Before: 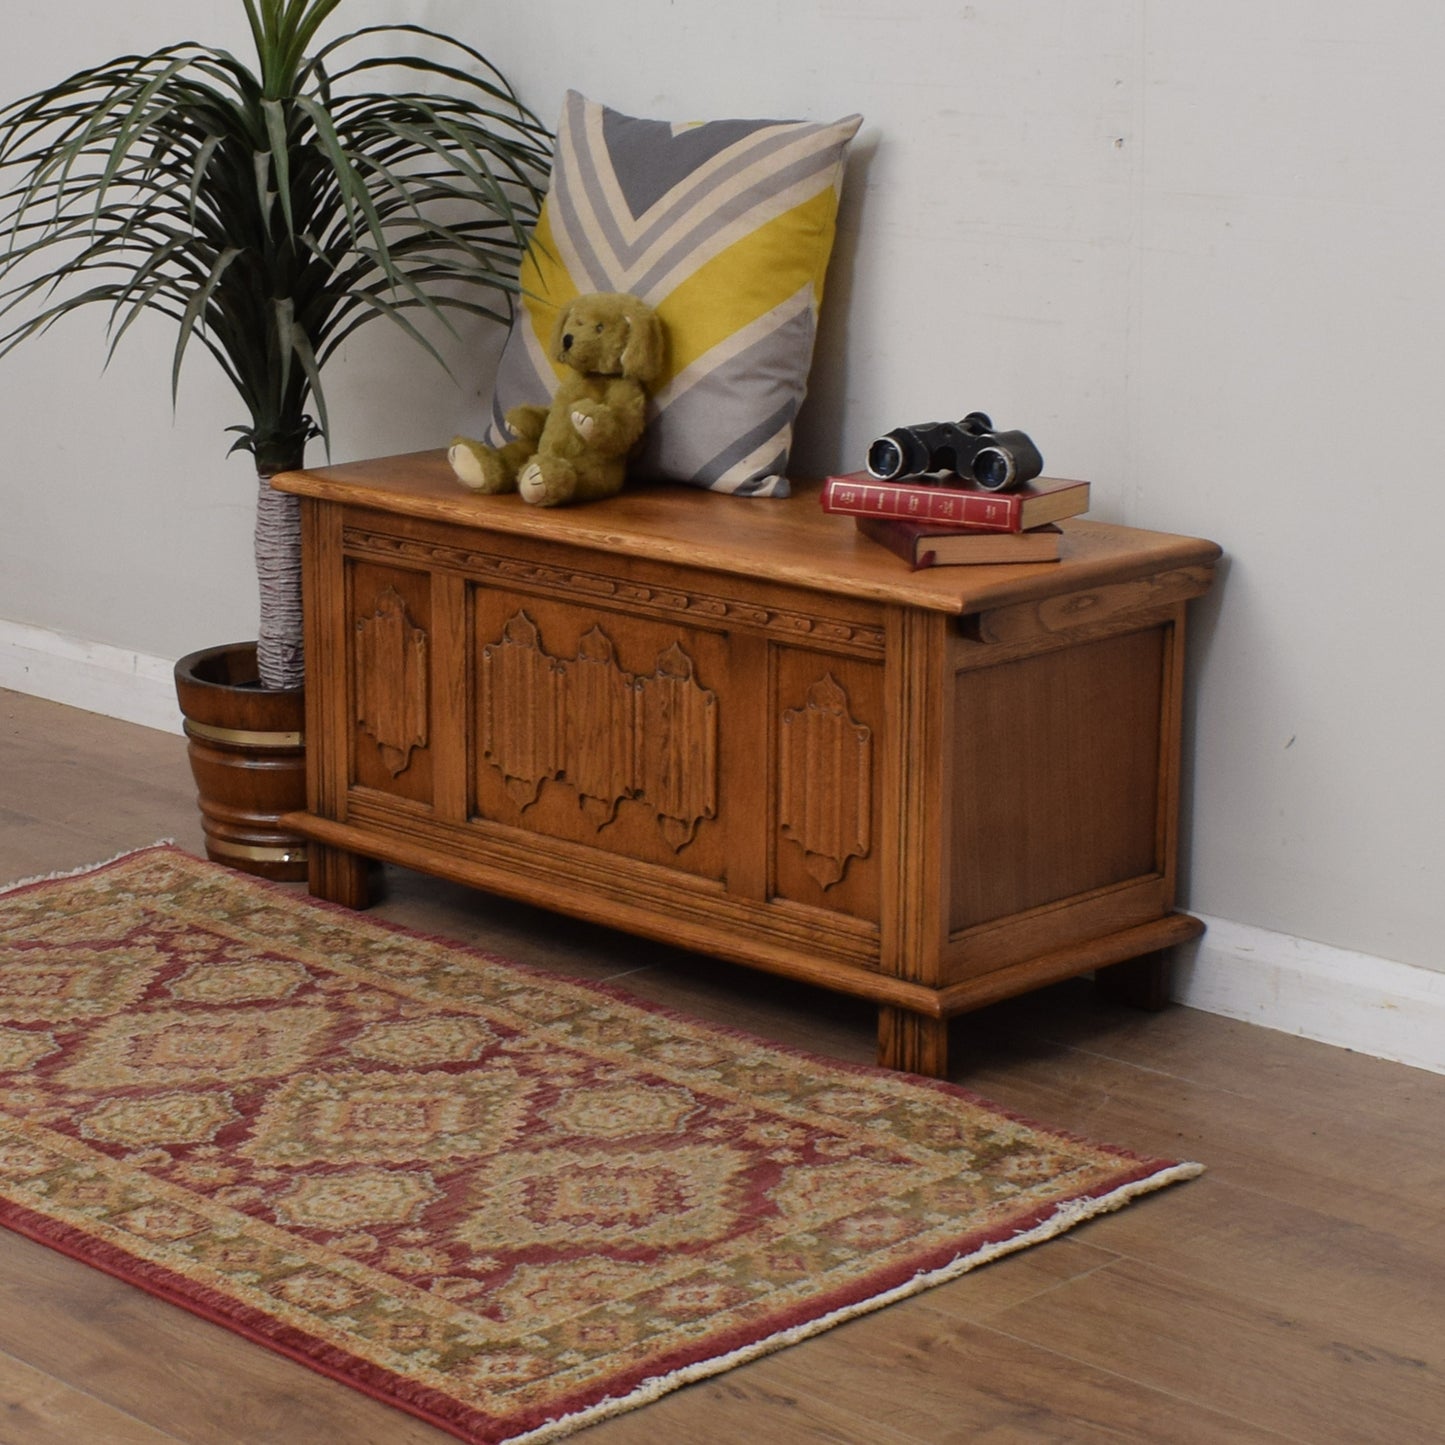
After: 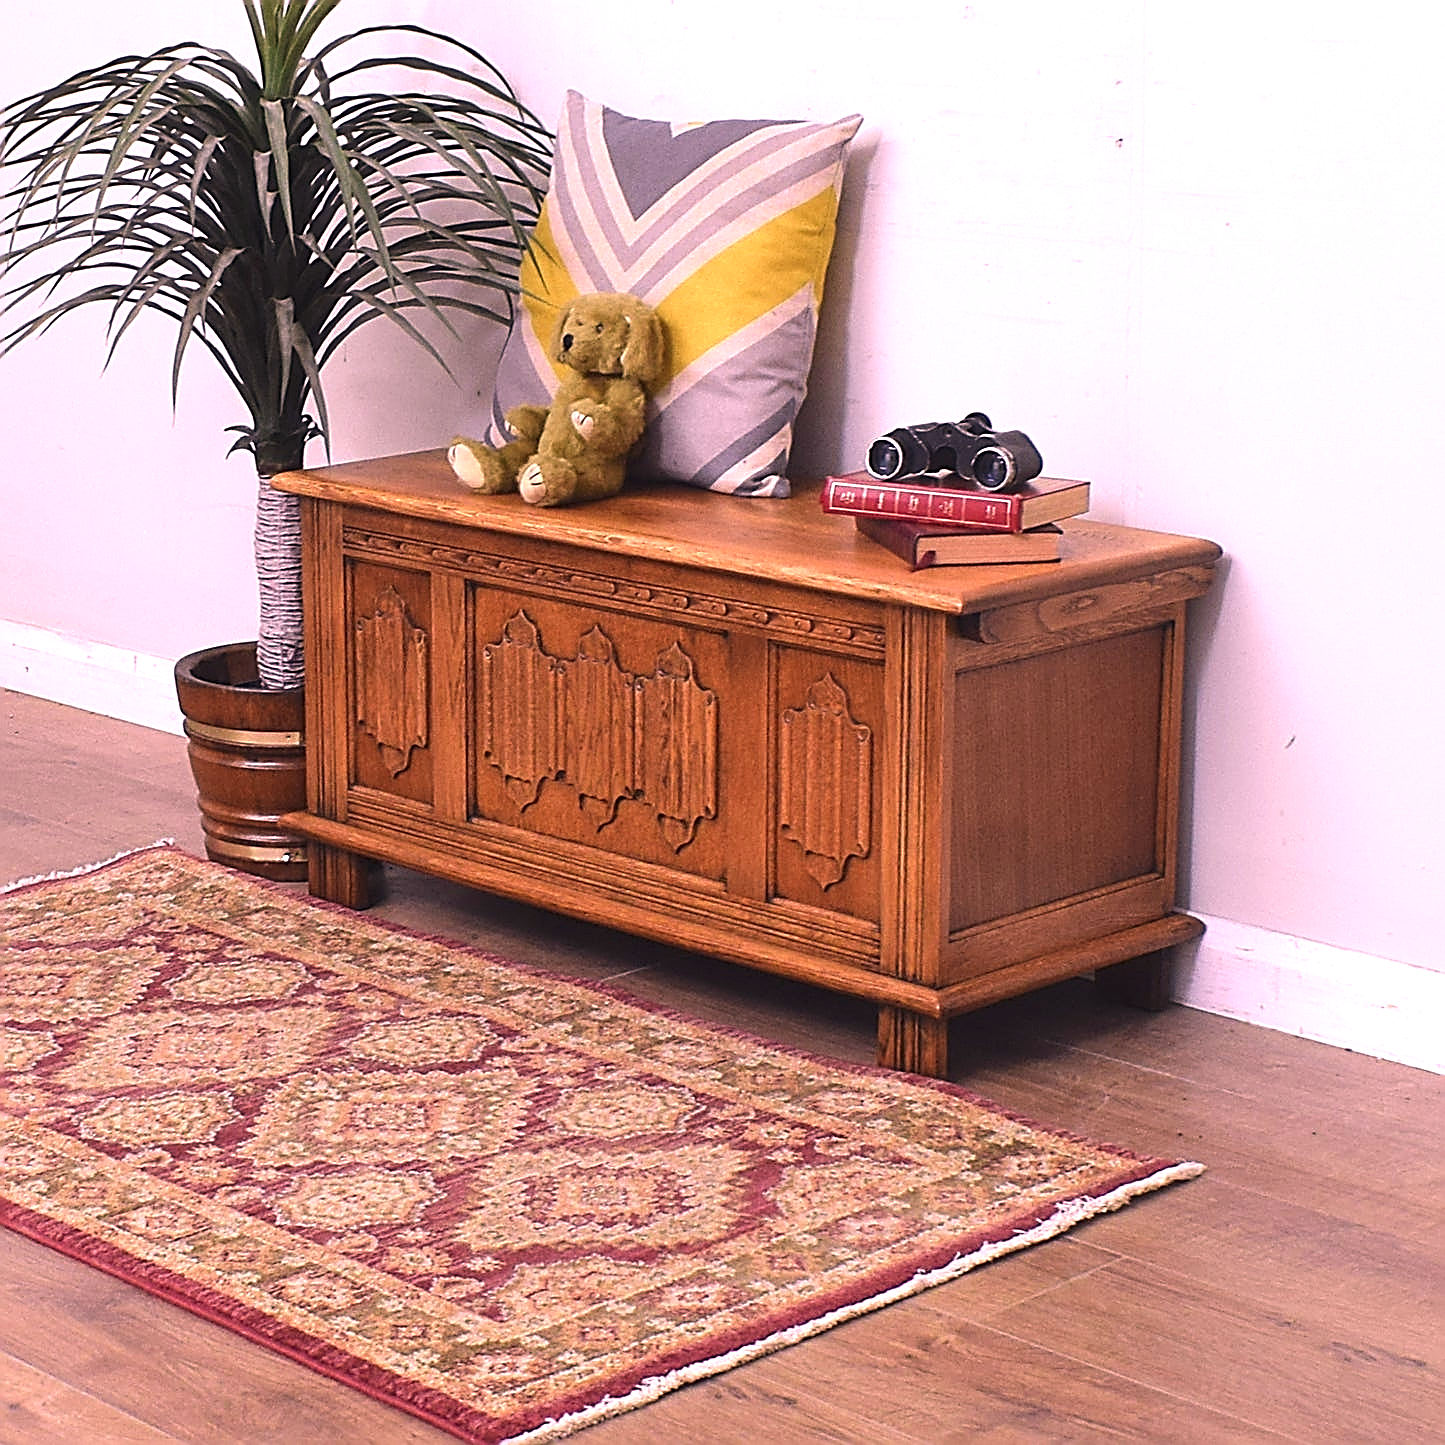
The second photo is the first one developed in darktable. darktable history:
color calibration: illuminant as shot in camera, x 0.379, y 0.397, temperature 4147.44 K, saturation algorithm version 1 (2020)
sharpen: amount 1.989
exposure: black level correction -0.002, exposure 1.11 EV, compensate exposure bias true, compensate highlight preservation false
color correction: highlights a* 17.63, highlights b* 18.61
haze removal: strength -0.048, compatibility mode true, adaptive false
